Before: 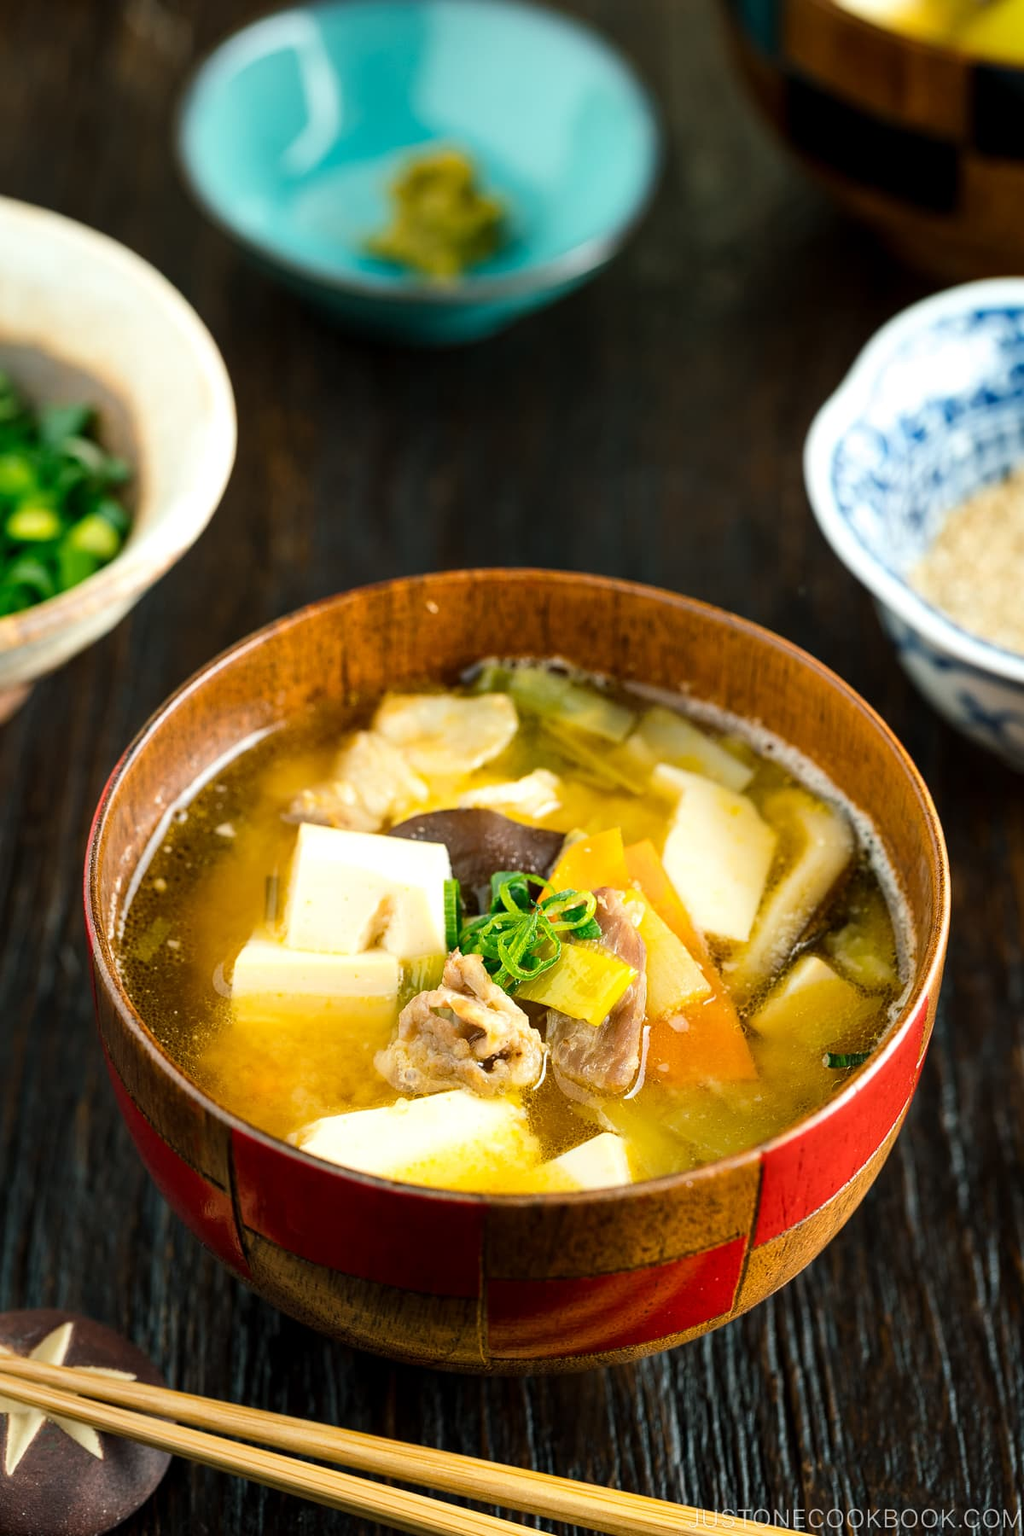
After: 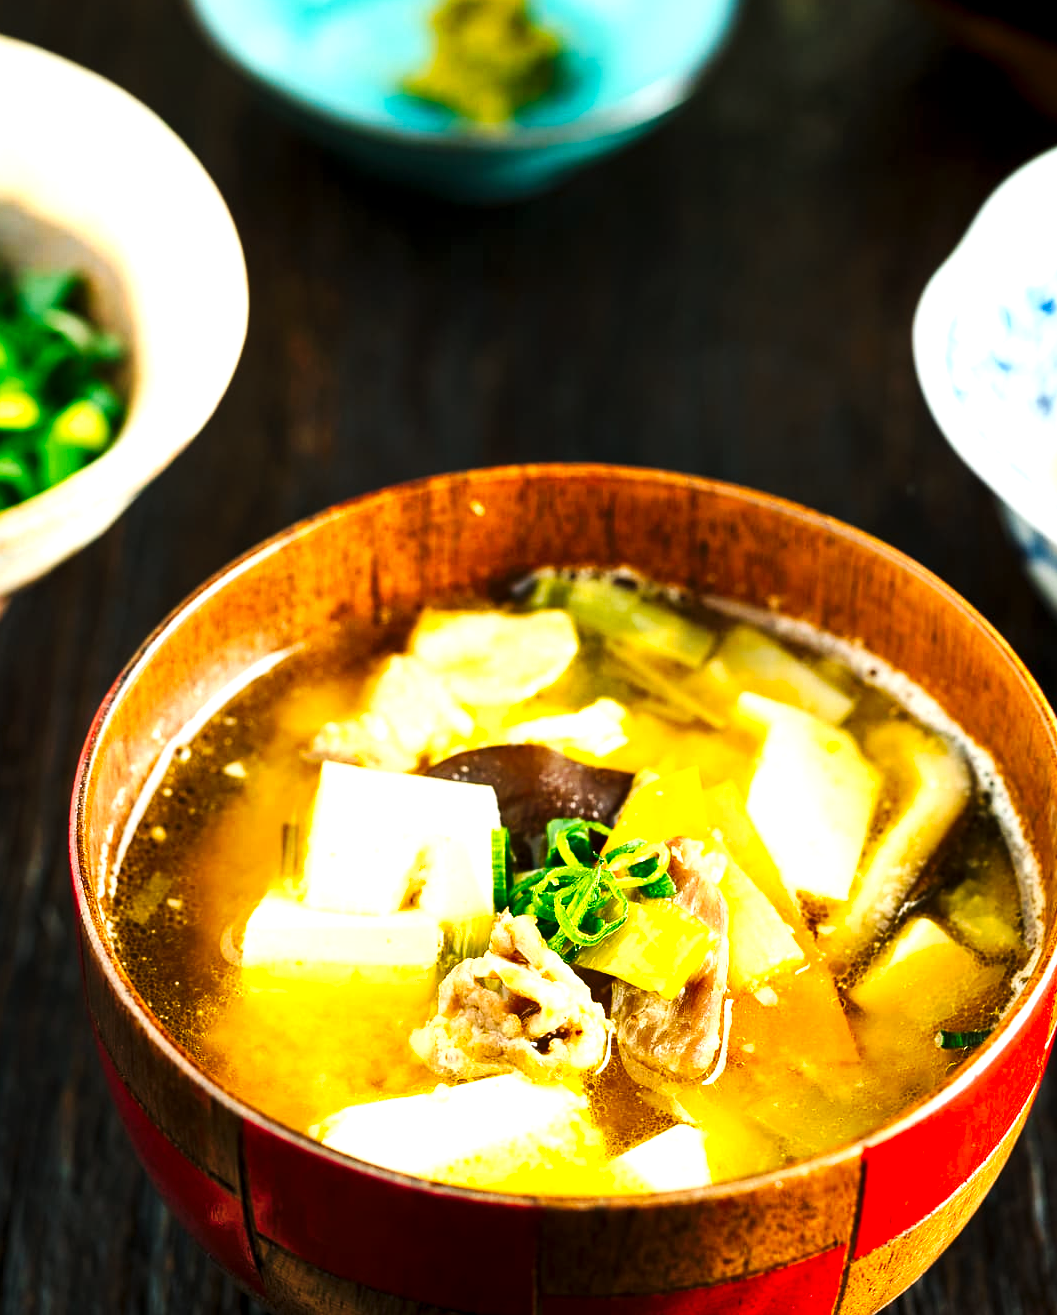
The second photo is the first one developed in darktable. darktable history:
shadows and highlights: shadows 20.84, highlights -37.22, soften with gaussian
crop and rotate: left 2.462%, top 11.278%, right 9.413%, bottom 15.66%
tone curve: curves: ch0 [(0, 0) (0.003, 0) (0.011, 0) (0.025, 0) (0.044, 0.006) (0.069, 0.024) (0.1, 0.038) (0.136, 0.052) (0.177, 0.08) (0.224, 0.112) (0.277, 0.145) (0.335, 0.206) (0.399, 0.284) (0.468, 0.372) (0.543, 0.477) (0.623, 0.593) (0.709, 0.717) (0.801, 0.815) (0.898, 0.92) (1, 1)], preserve colors none
exposure: black level correction 0, exposure 0.893 EV, compensate highlight preservation false
